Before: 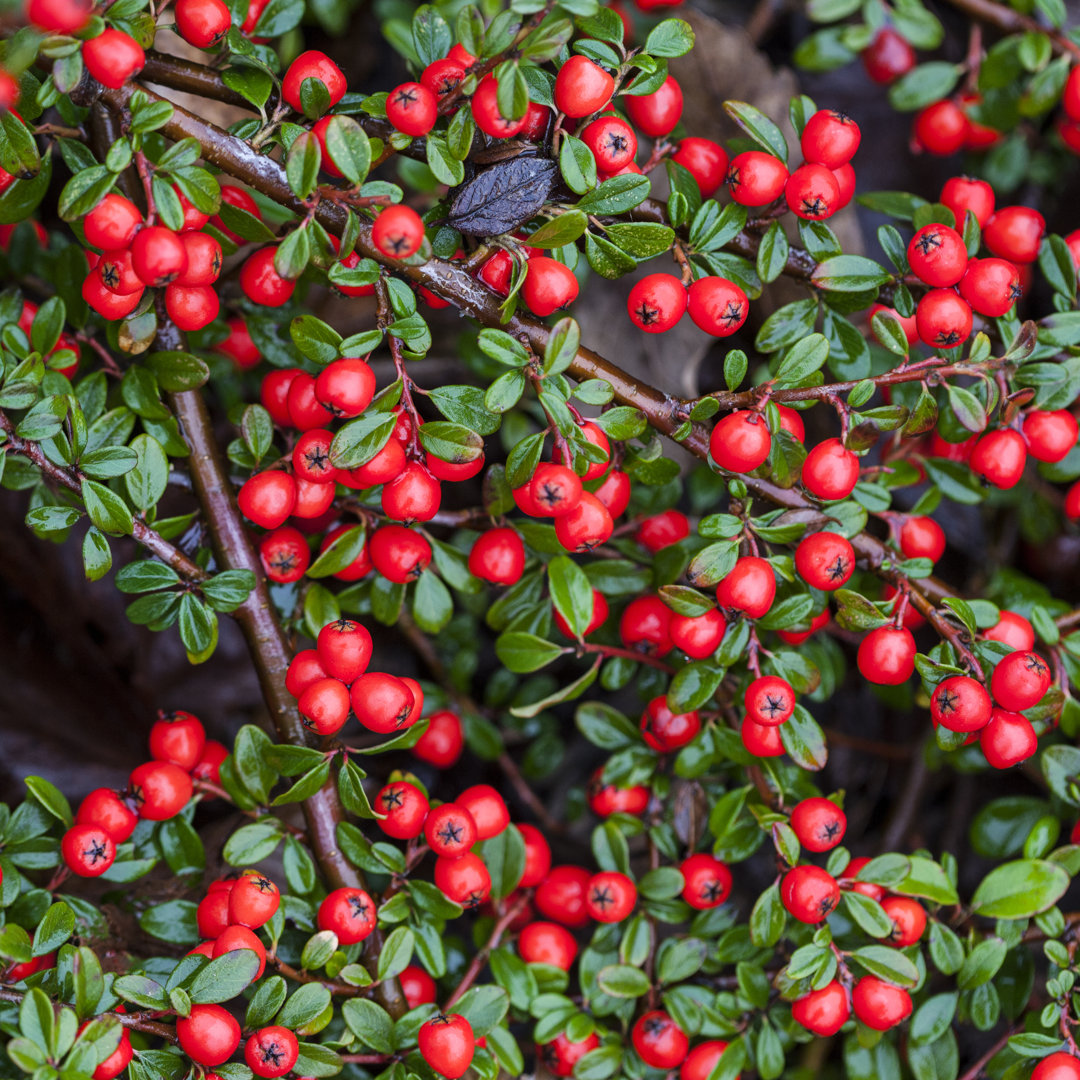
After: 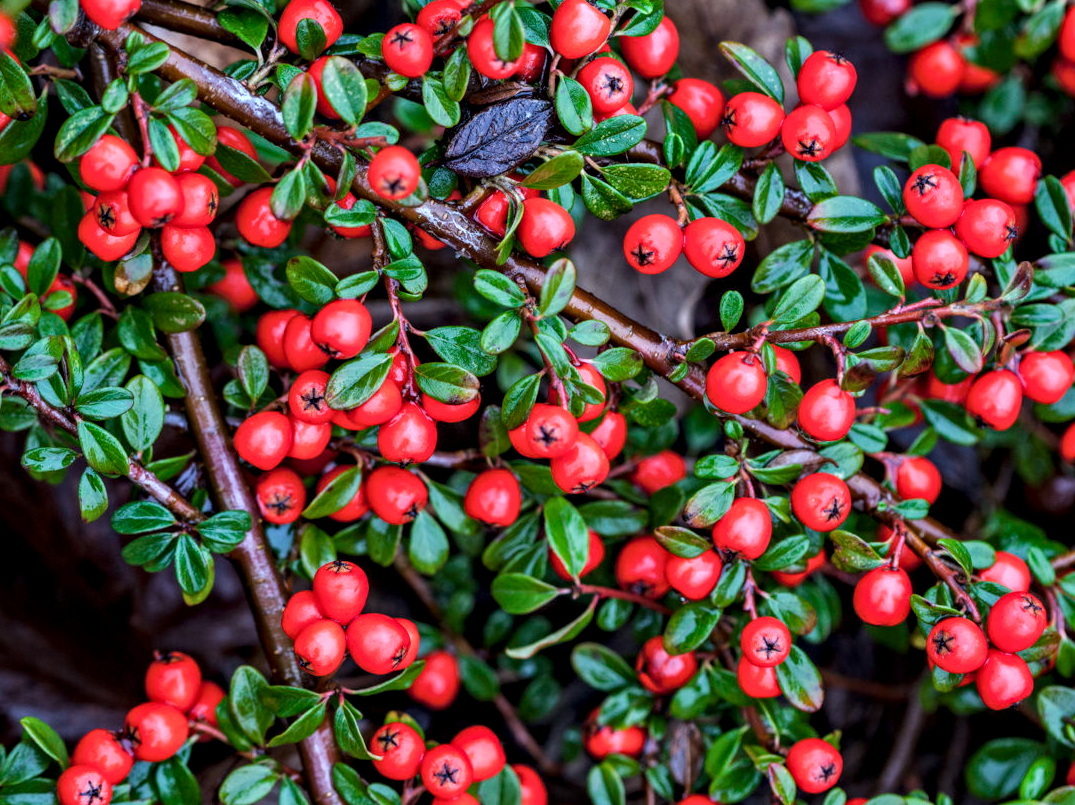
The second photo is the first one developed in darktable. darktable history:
color calibration: gray › normalize channels true, x 0.371, y 0.377, temperature 4291.69 K, gamut compression 0.006
contrast equalizer: octaves 7, y [[0.5, 0.5, 0.544, 0.569, 0.5, 0.5], [0.5 ×6], [0.5 ×6], [0 ×6], [0 ×6]]
crop: left 0.375%, top 5.545%, bottom 19.918%
local contrast: detail 130%
